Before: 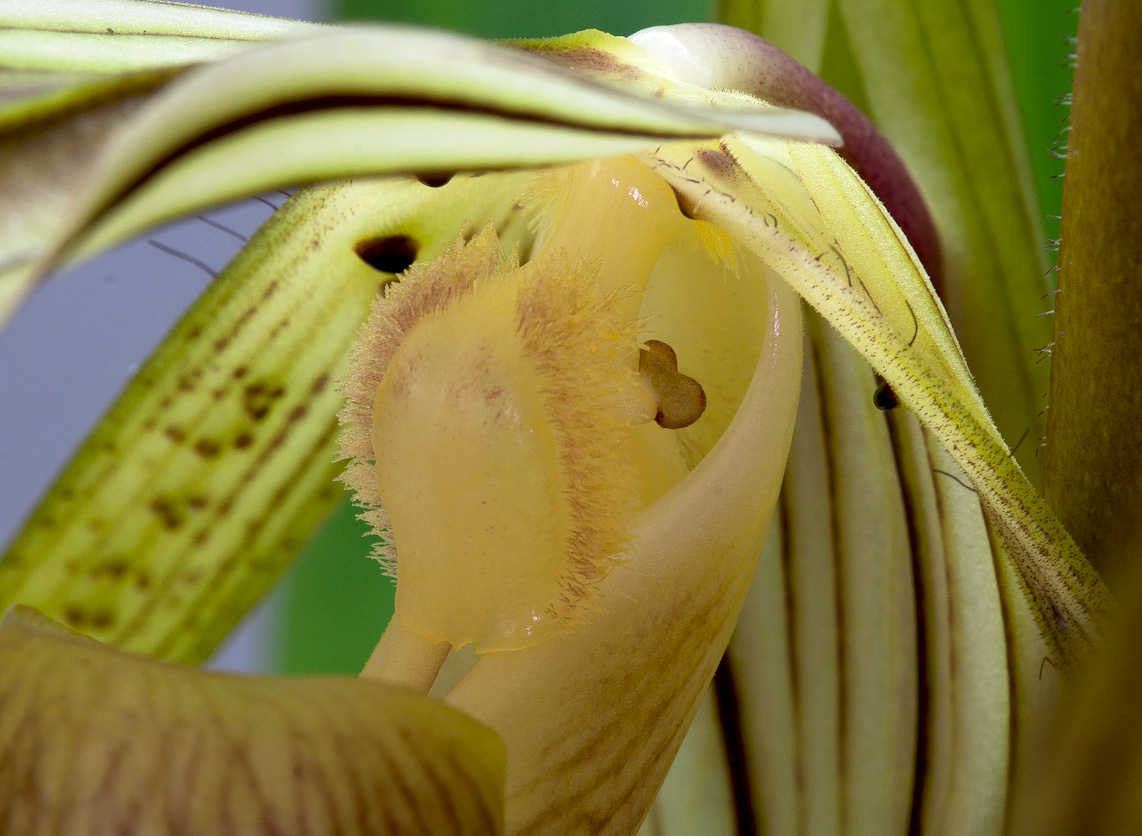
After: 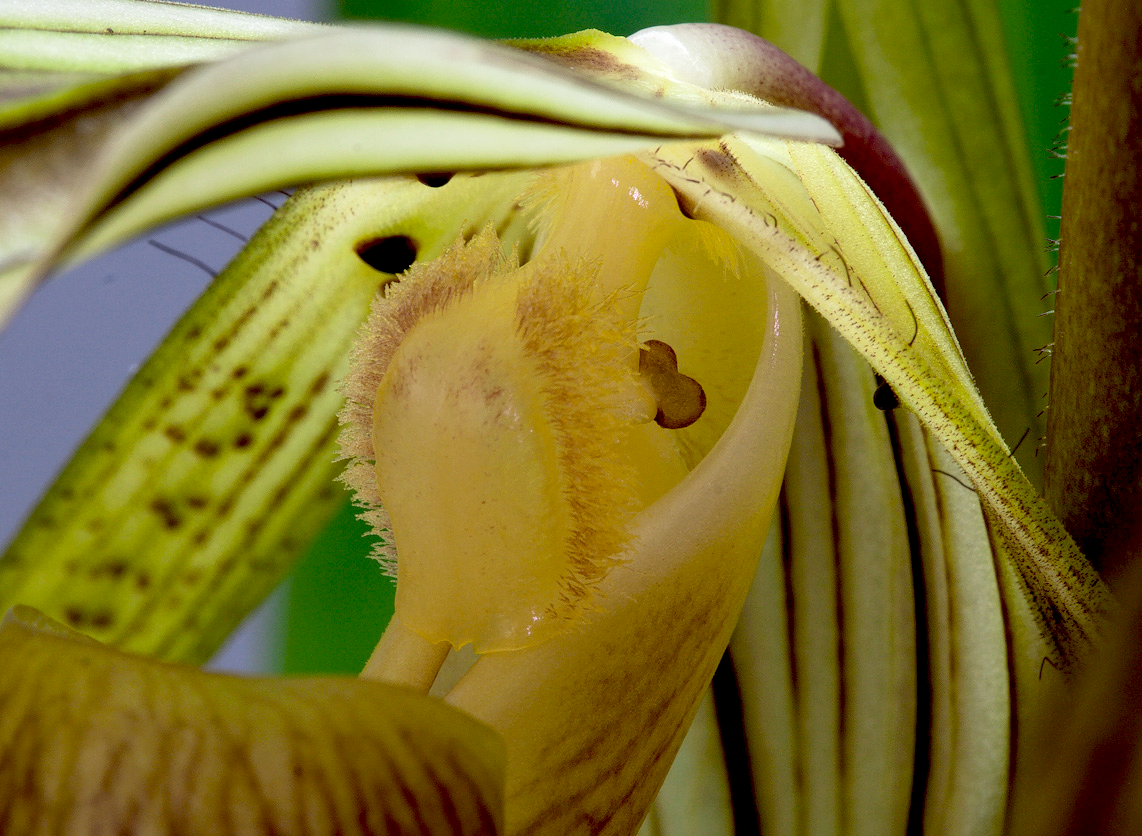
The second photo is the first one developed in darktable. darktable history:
exposure: black level correction 0.029, exposure -0.073 EV, compensate highlight preservation false
local contrast: highlights 100%, shadows 100%, detail 120%, midtone range 0.2
